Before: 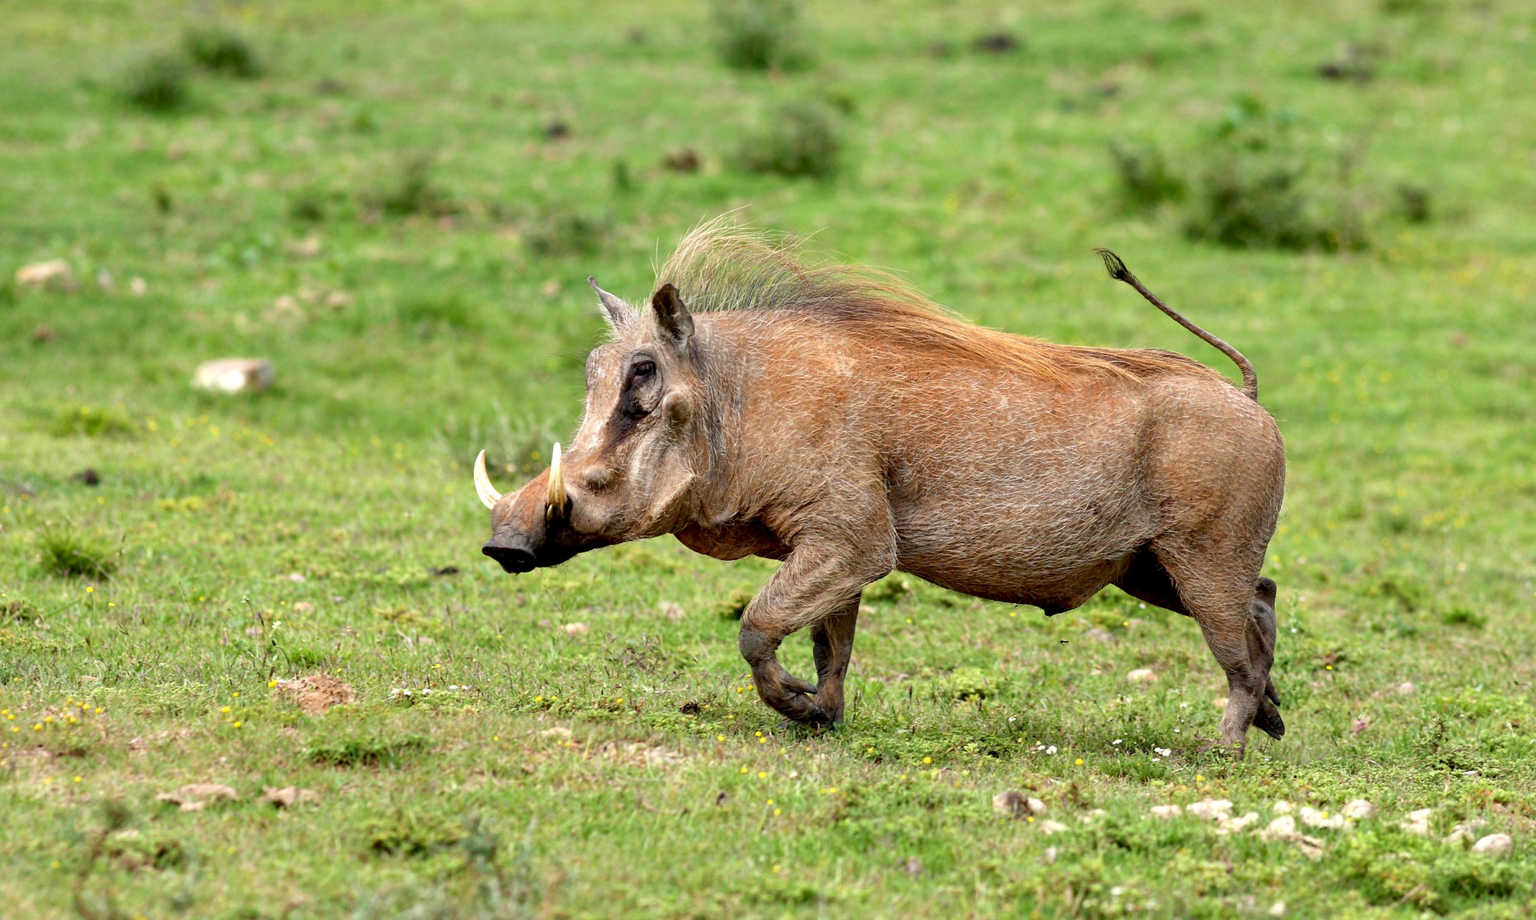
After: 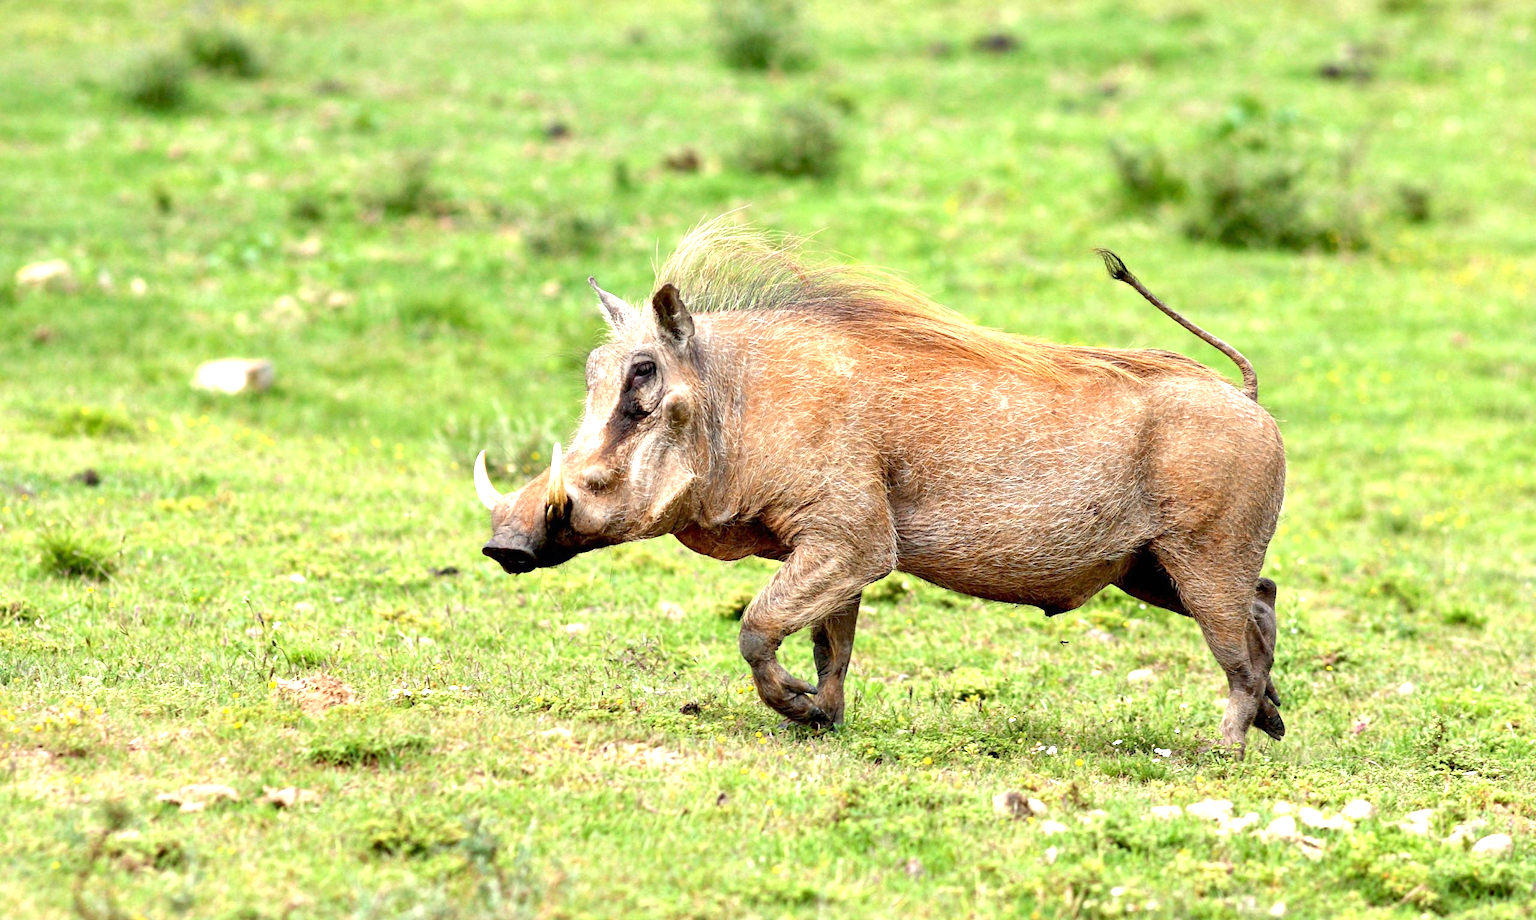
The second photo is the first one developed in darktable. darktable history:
exposure: black level correction 0, exposure 0.895 EV, compensate highlight preservation false
tone equalizer: -7 EV 0.124 EV, edges refinement/feathering 500, mask exposure compensation -1.57 EV, preserve details no
